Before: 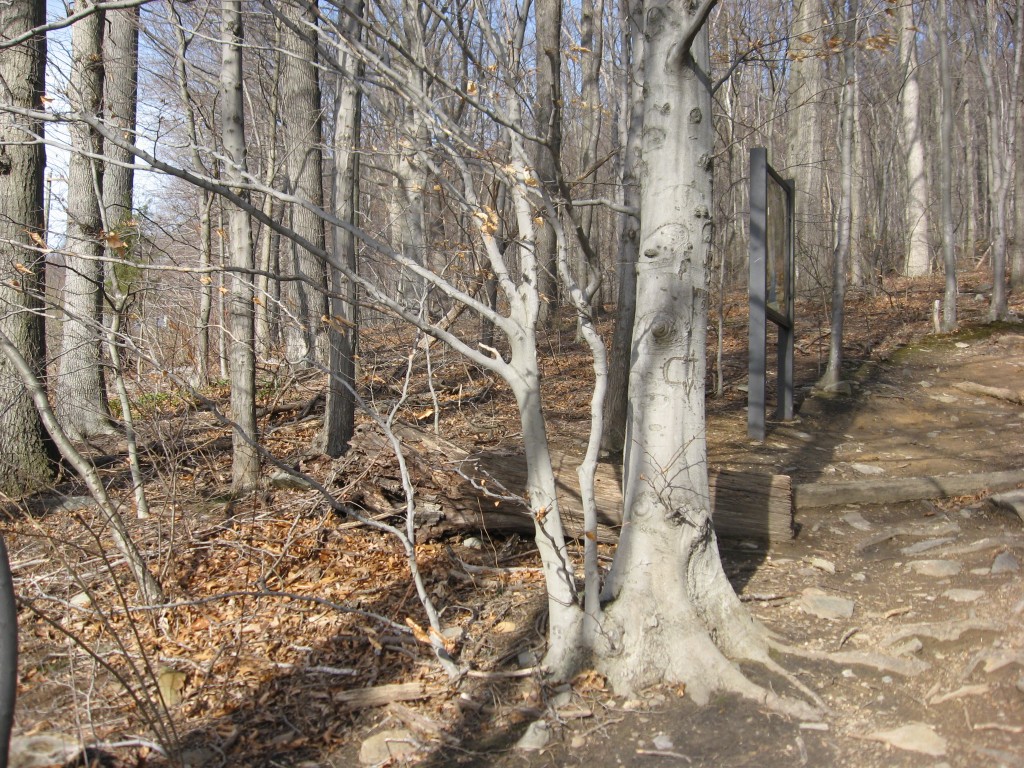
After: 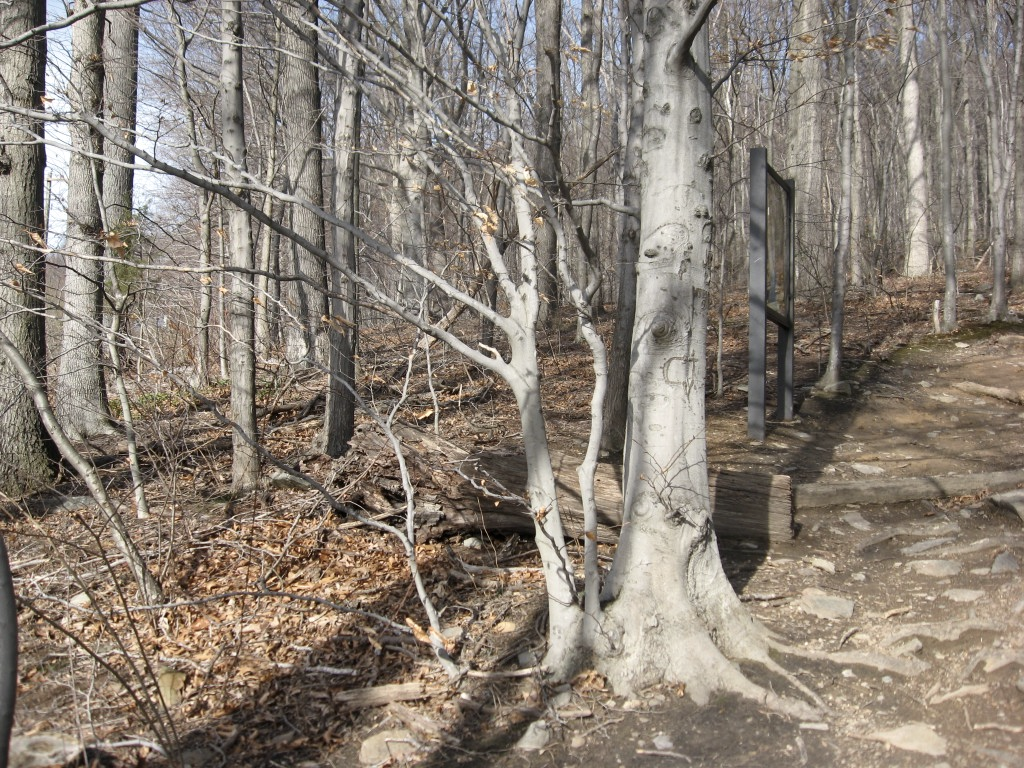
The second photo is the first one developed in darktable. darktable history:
contrast brightness saturation: contrast 0.06, brightness -0.01, saturation -0.23
local contrast: mode bilateral grid, contrast 20, coarseness 50, detail 120%, midtone range 0.2
